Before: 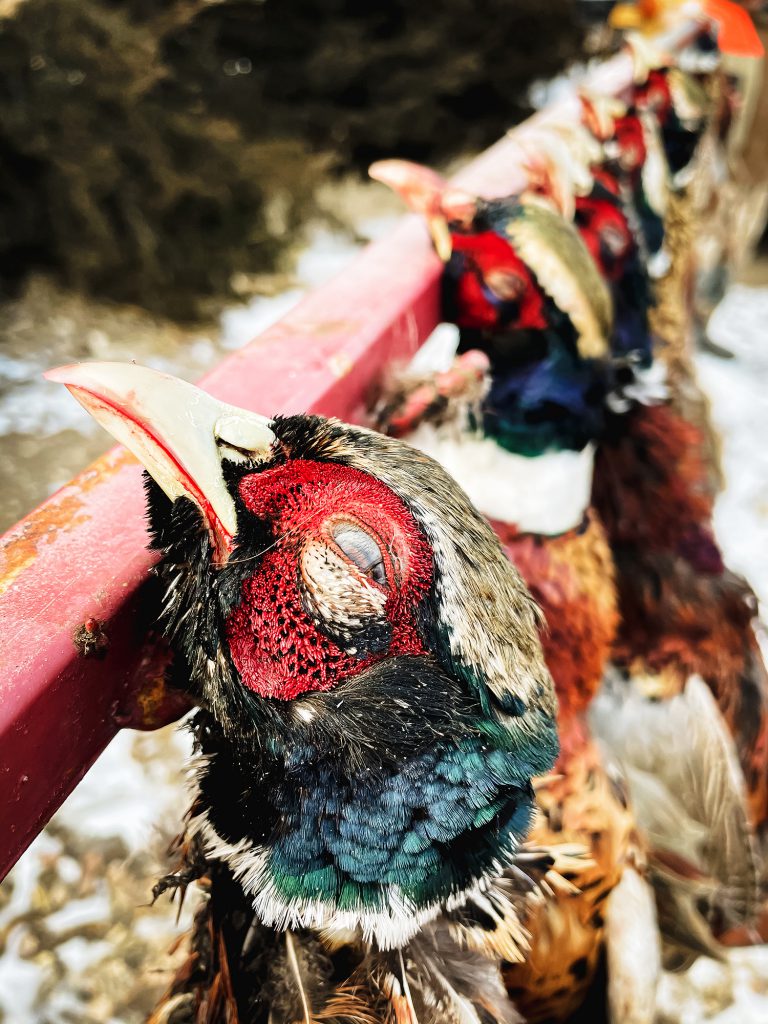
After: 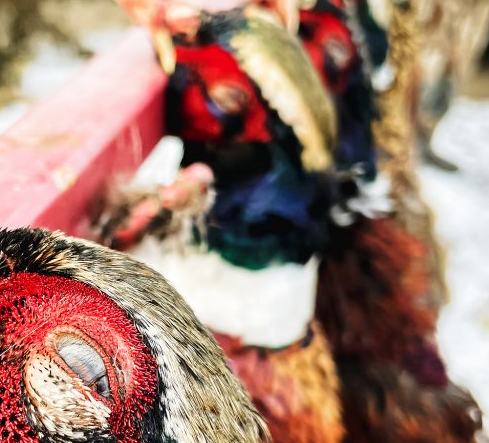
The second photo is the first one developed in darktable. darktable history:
tone equalizer: on, module defaults
crop: left 36.005%, top 18.293%, right 0.31%, bottom 38.444%
